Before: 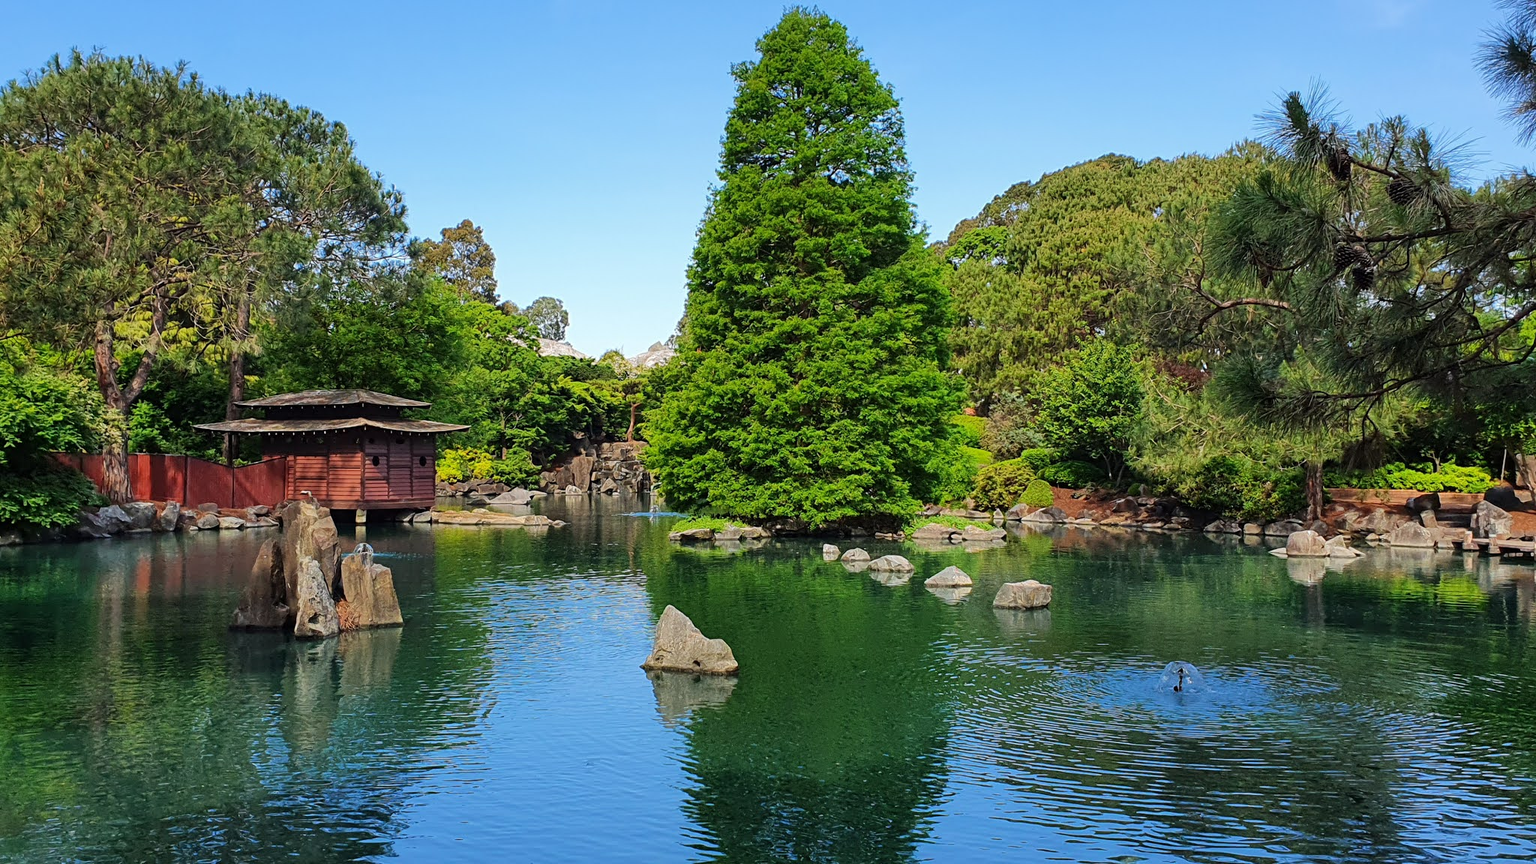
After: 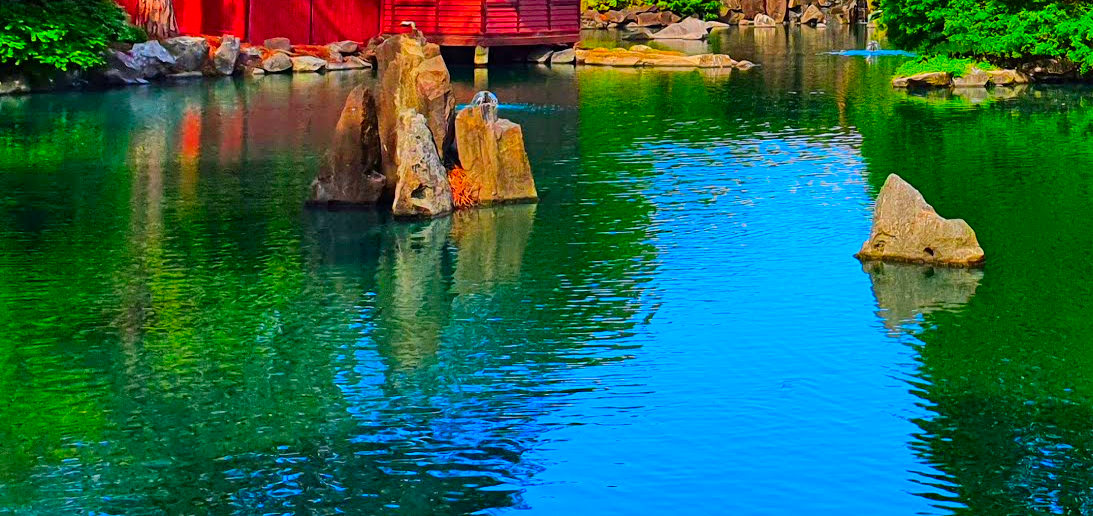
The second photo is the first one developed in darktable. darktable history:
shadows and highlights: soften with gaussian
color correction: highlights a* 1.64, highlights b* -1.71, saturation 2.5
crop and rotate: top 54.995%, right 46.617%, bottom 0.138%
